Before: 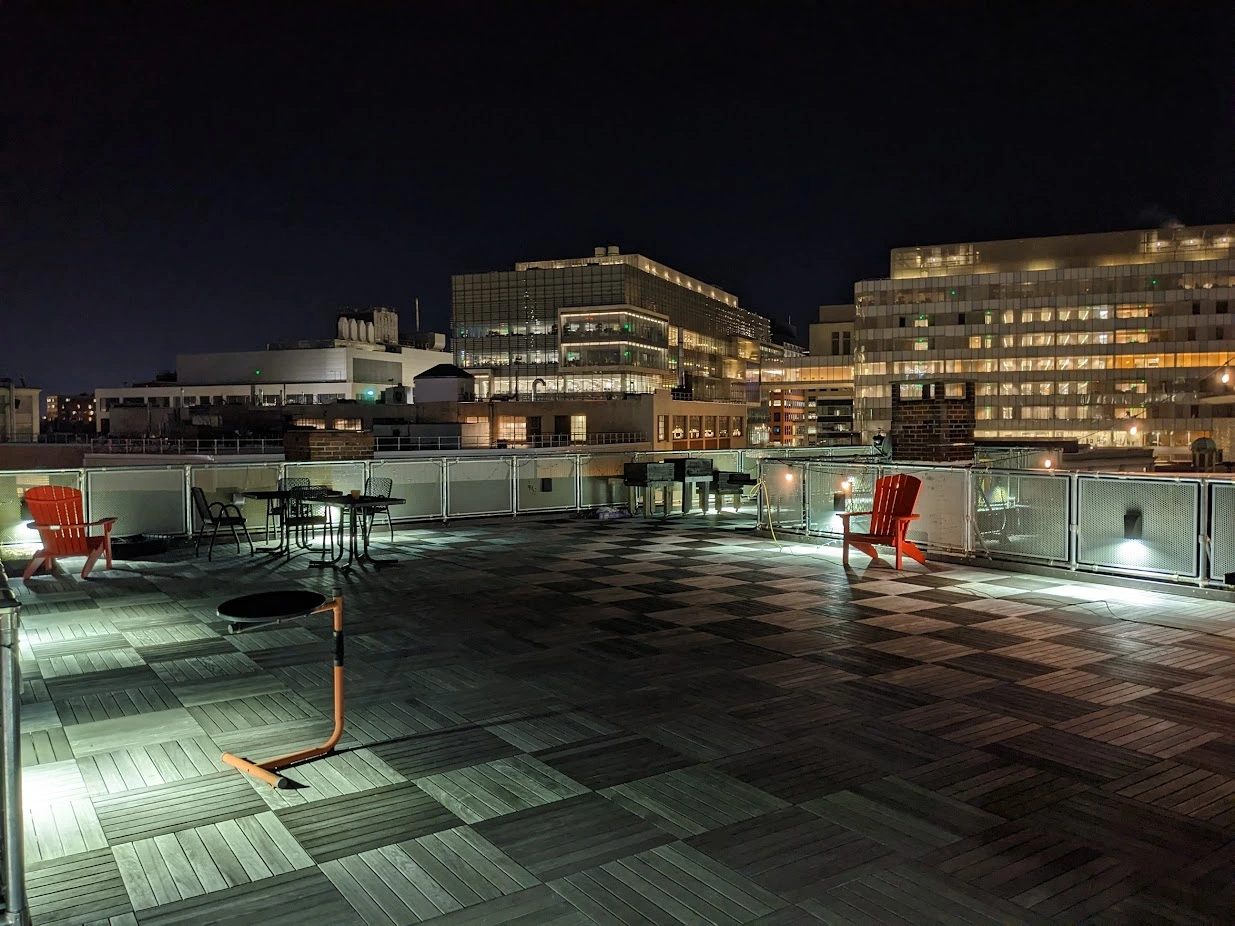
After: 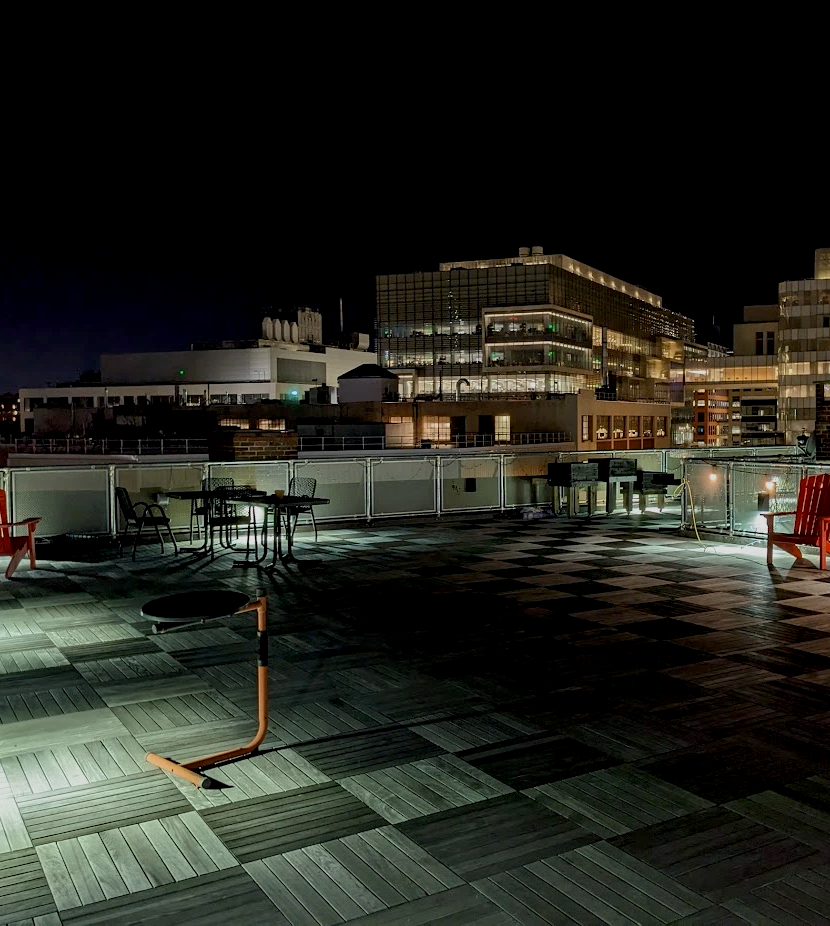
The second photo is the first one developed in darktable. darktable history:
exposure: black level correction 0.011, exposure -0.474 EV, compensate highlight preservation false
shadows and highlights: shadows 12.53, white point adjustment 1.13, highlights -1.18, soften with gaussian
crop and rotate: left 6.228%, right 26.518%
